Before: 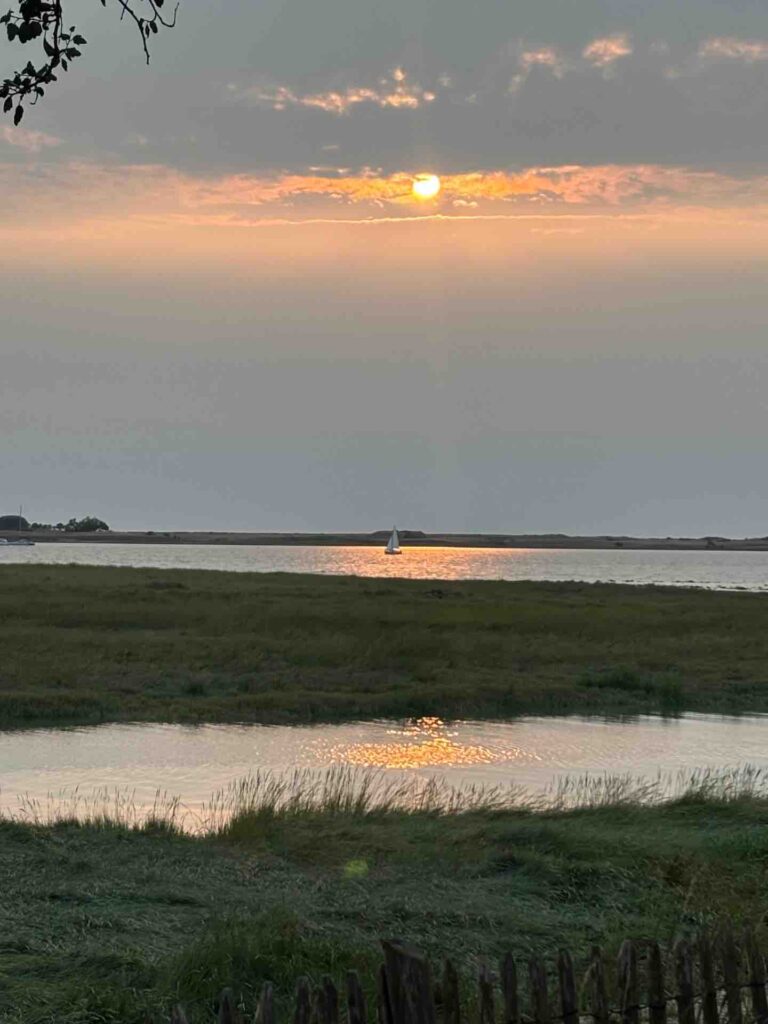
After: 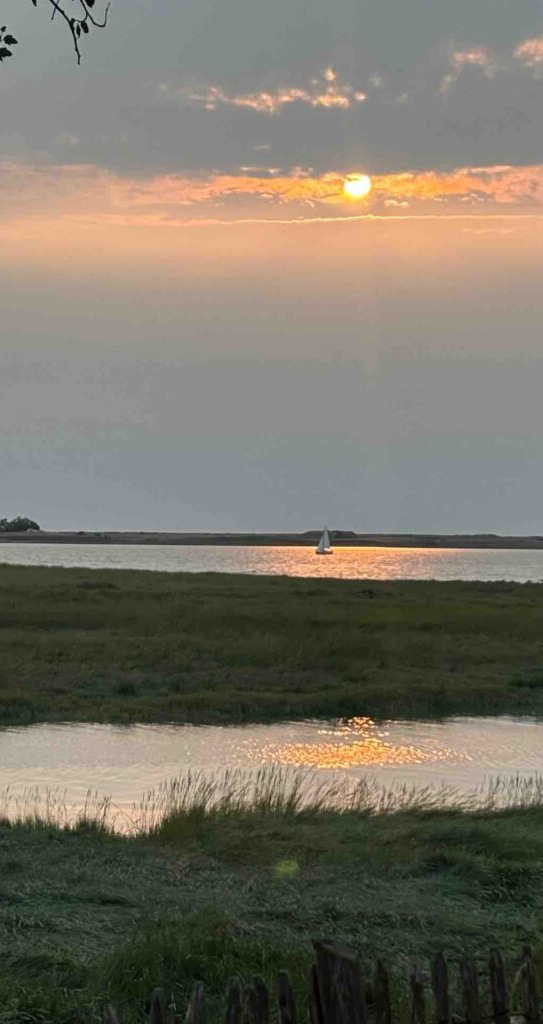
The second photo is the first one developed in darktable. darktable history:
crop and rotate: left 9.061%, right 20.142%
contrast equalizer: y [[0.5 ×6], [0.5 ×6], [0.975, 0.964, 0.925, 0.865, 0.793, 0.721], [0 ×6], [0 ×6]]
